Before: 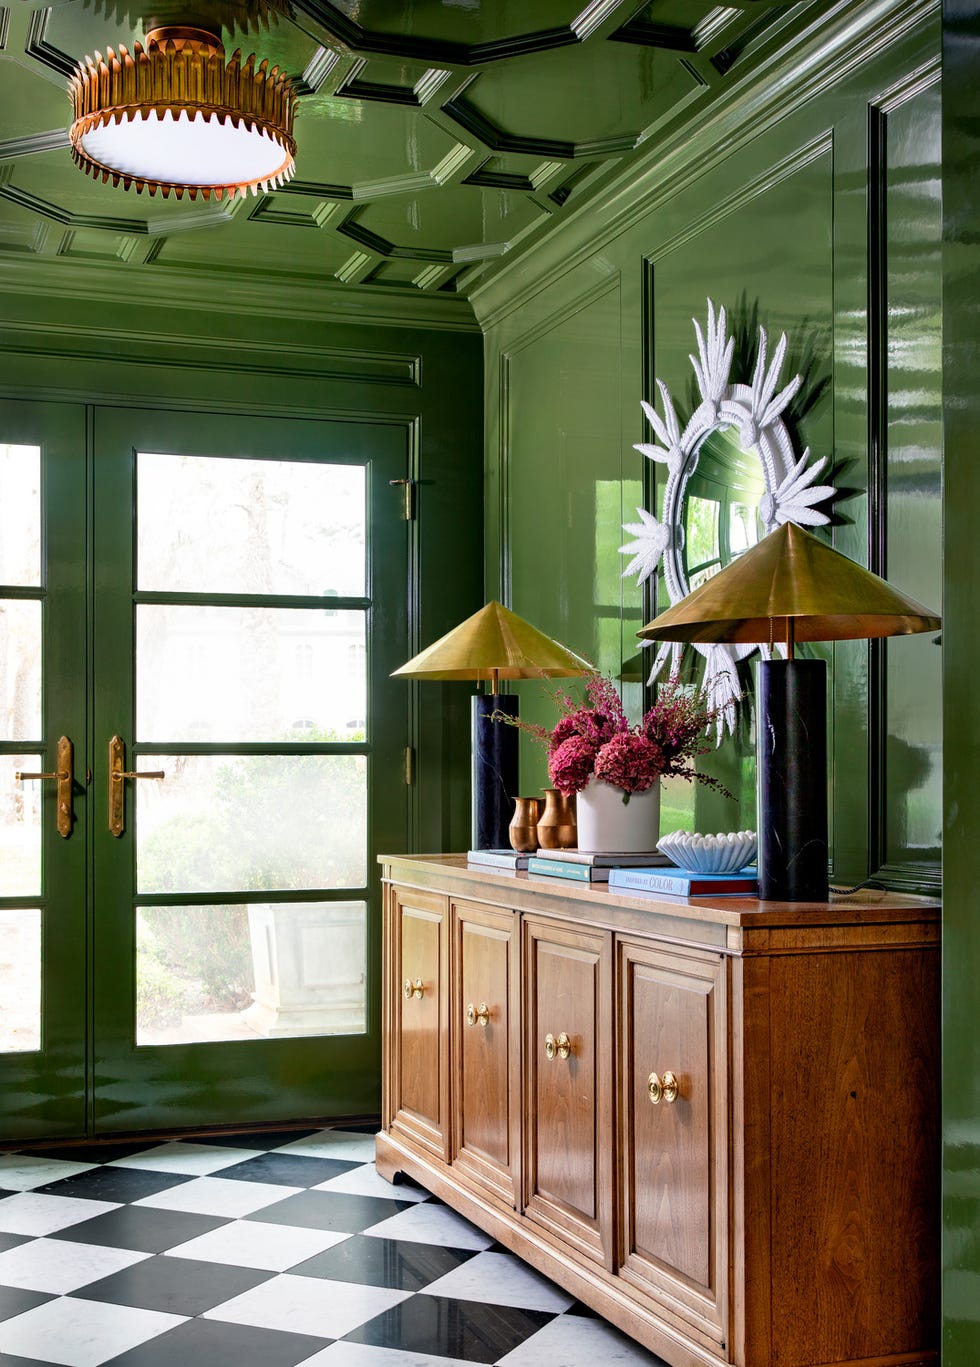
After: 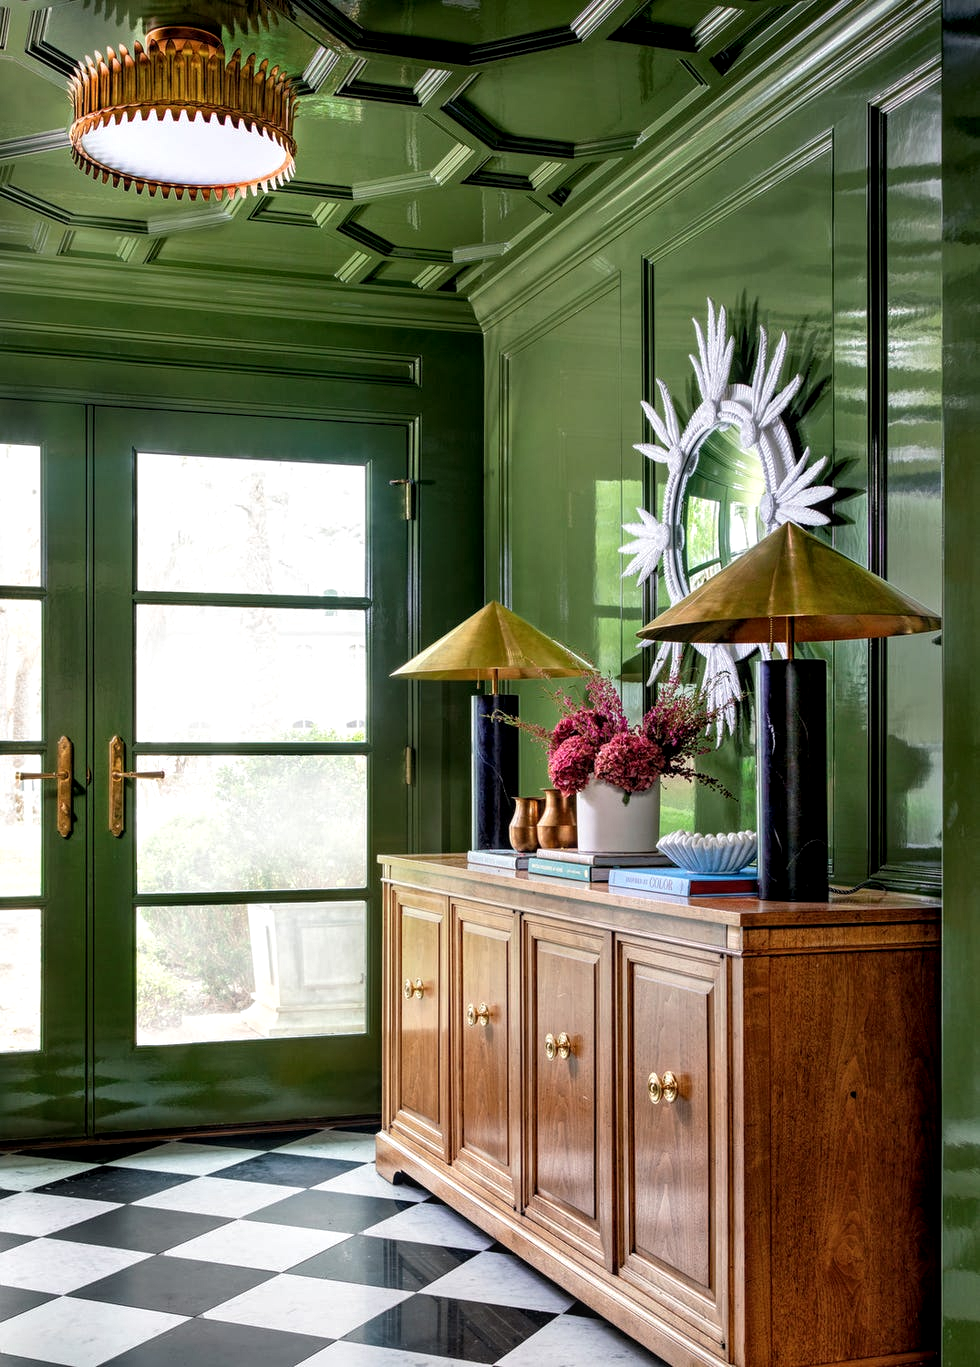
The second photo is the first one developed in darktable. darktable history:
local contrast: highlights 99%, shadows 88%, detail 160%, midtone range 0.2
